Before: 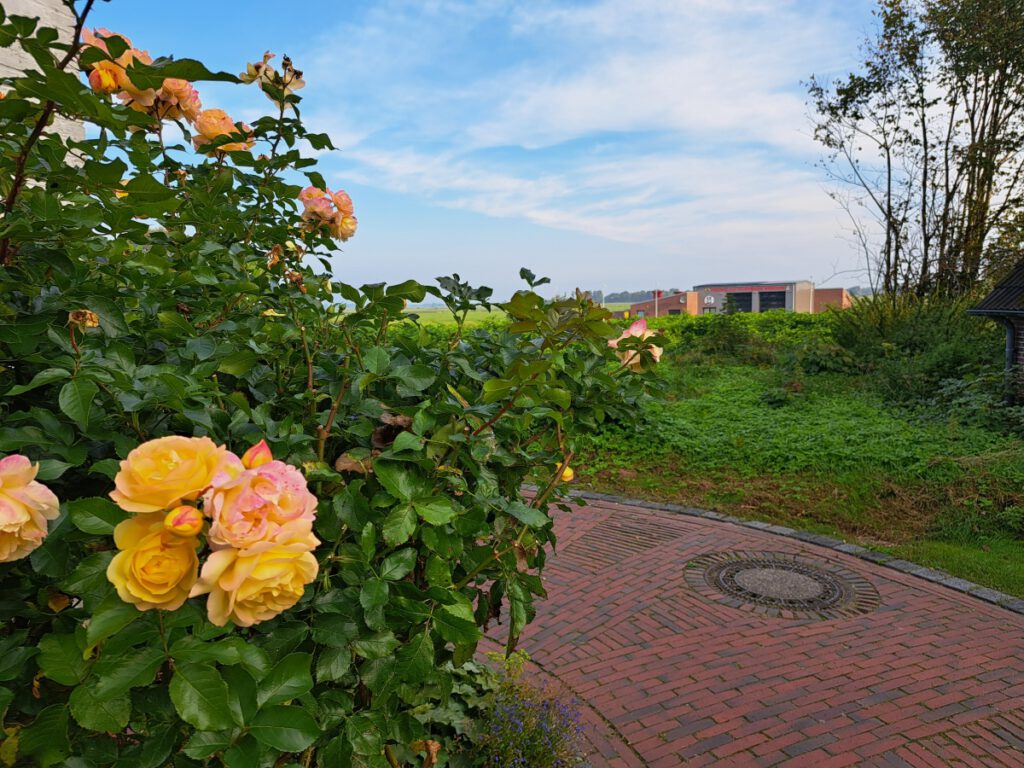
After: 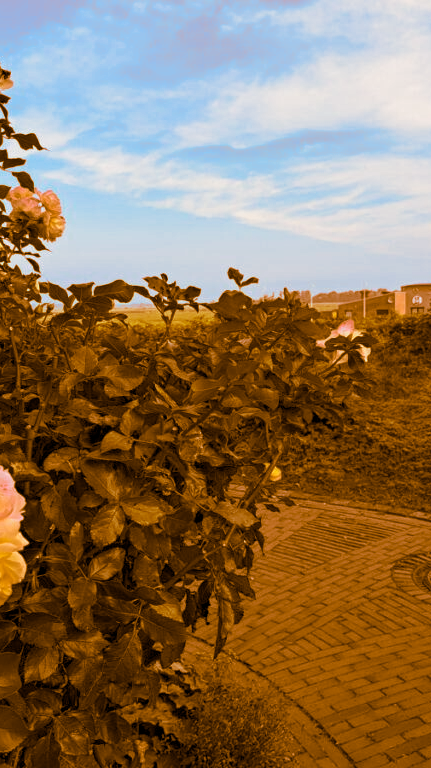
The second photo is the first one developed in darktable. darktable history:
crop: left 28.583%, right 29.231%
split-toning: shadows › hue 26°, shadows › saturation 0.92, highlights › hue 40°, highlights › saturation 0.92, balance -63, compress 0%
local contrast: highlights 100%, shadows 100%, detail 120%, midtone range 0.2
